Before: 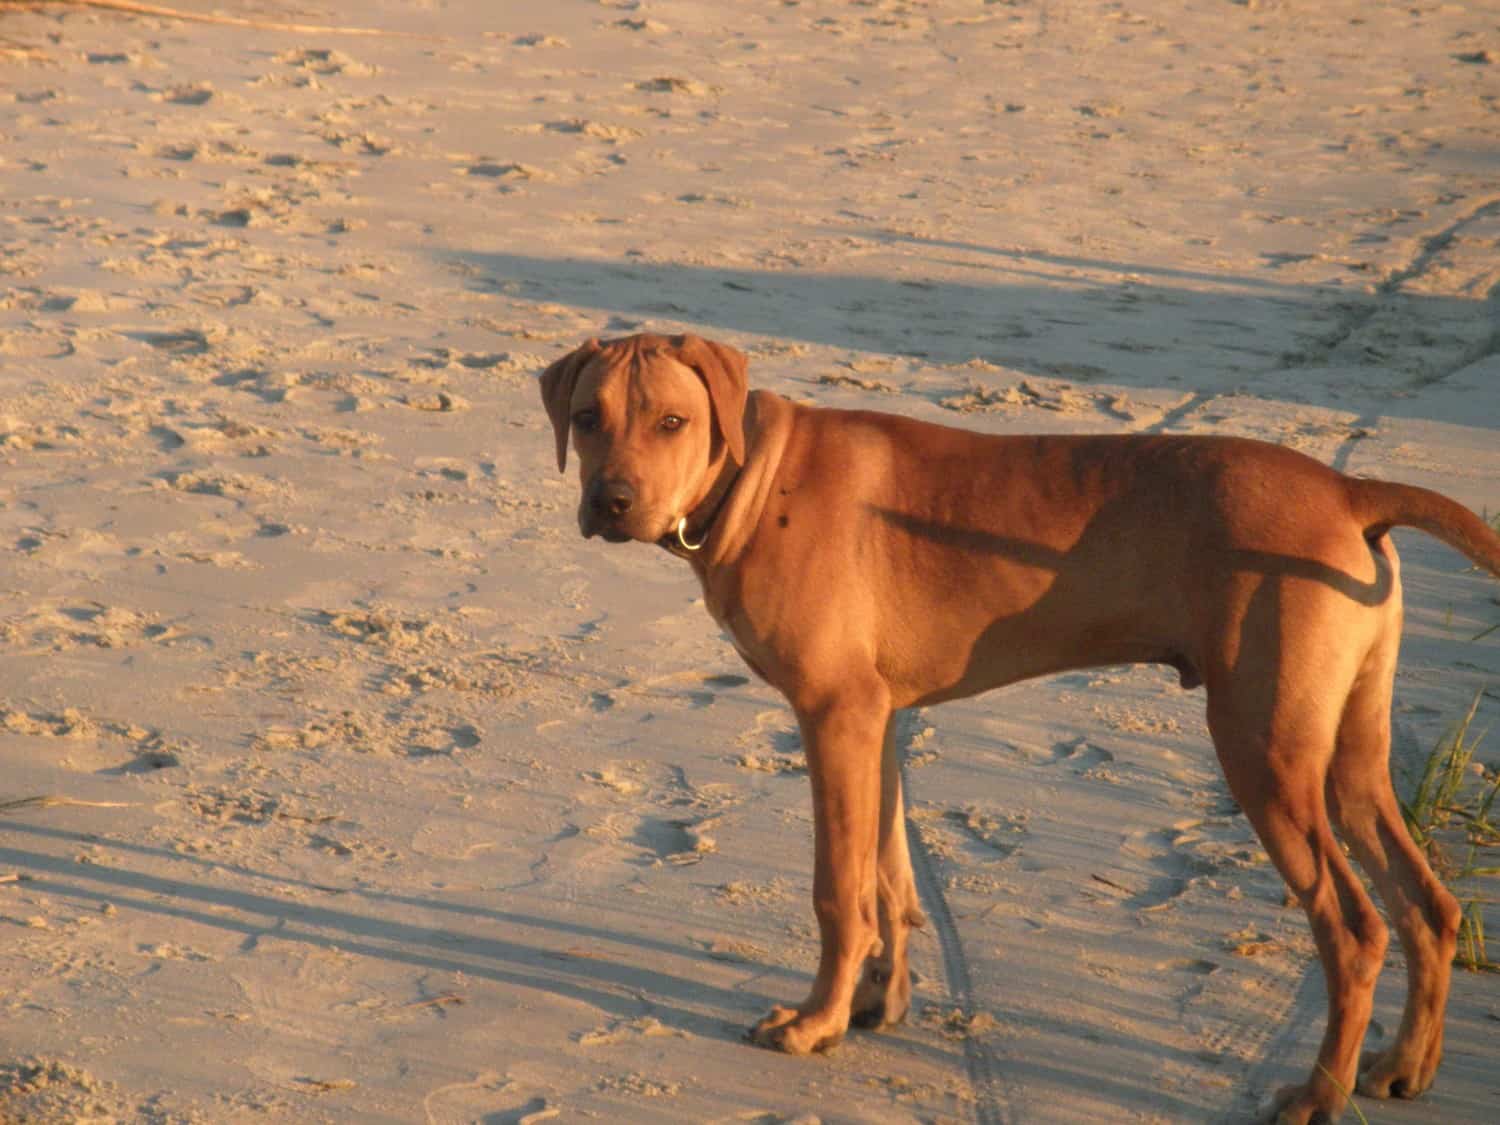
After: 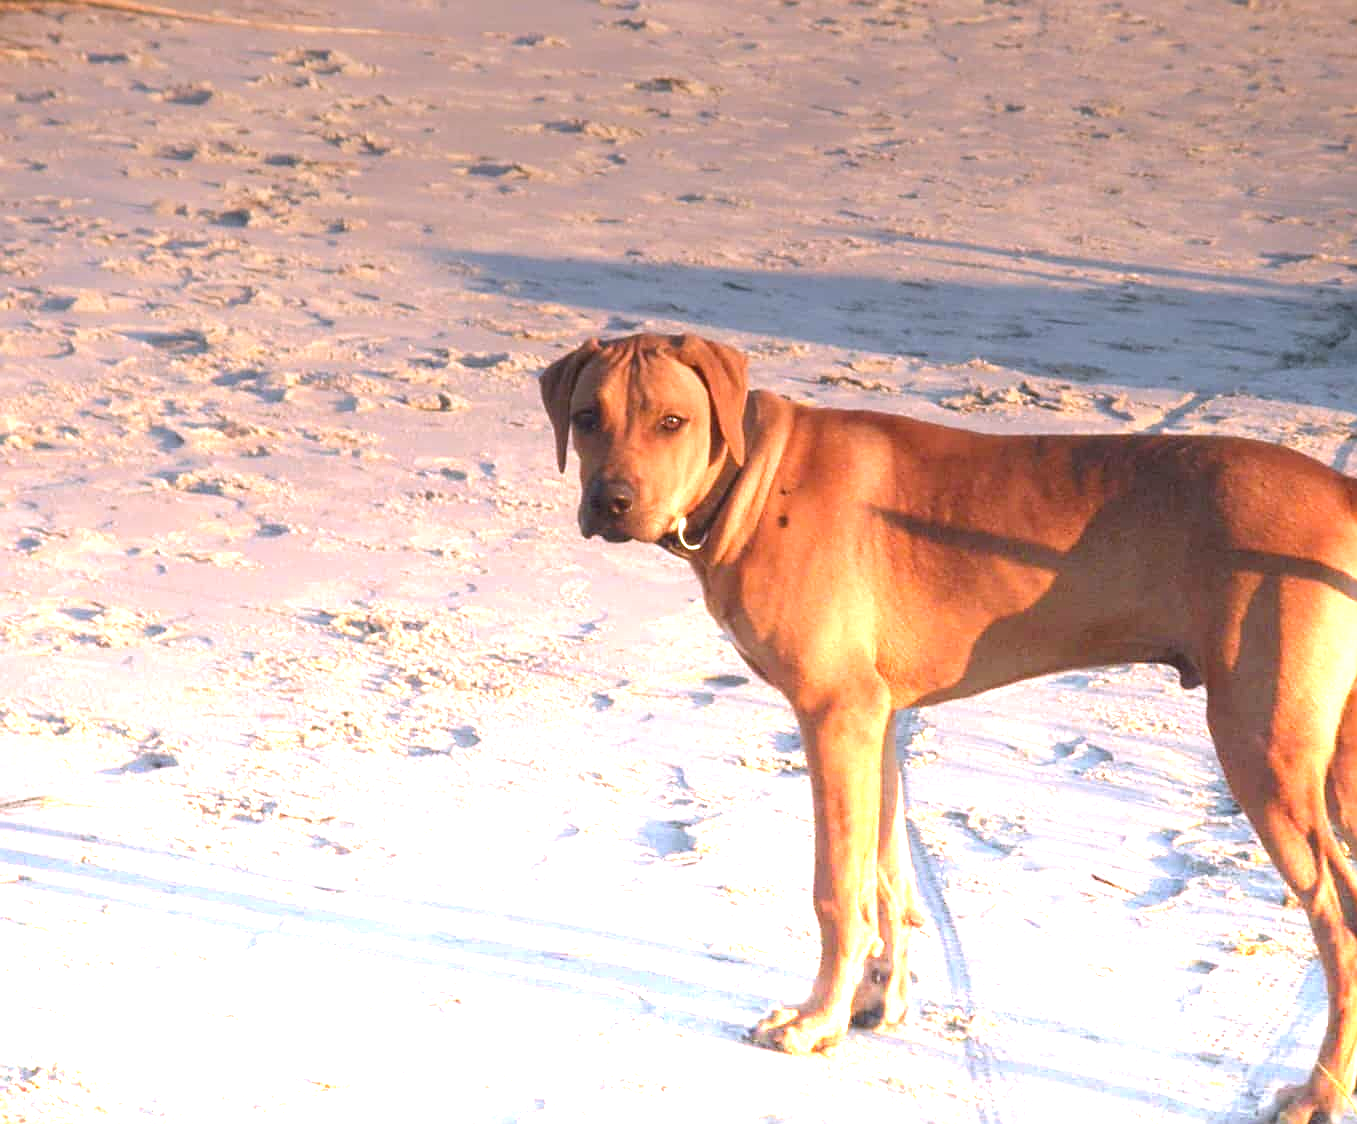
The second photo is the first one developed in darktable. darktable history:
crop: right 9.509%, bottom 0.031%
sharpen: on, module defaults
graduated density: density -3.9 EV
color calibration: output R [1.063, -0.012, -0.003, 0], output B [-0.079, 0.047, 1, 0], illuminant custom, x 0.389, y 0.387, temperature 3838.64 K
